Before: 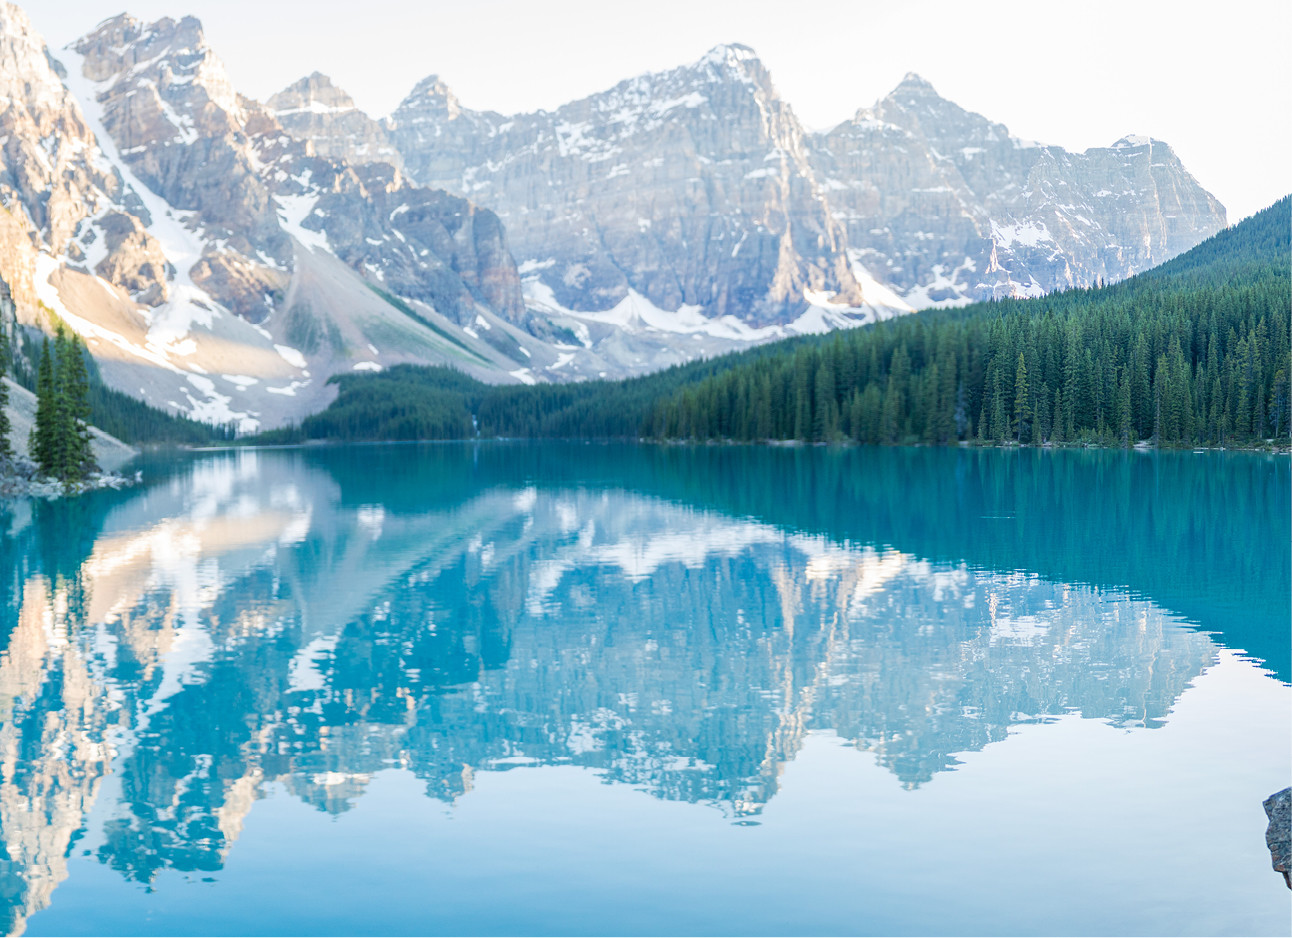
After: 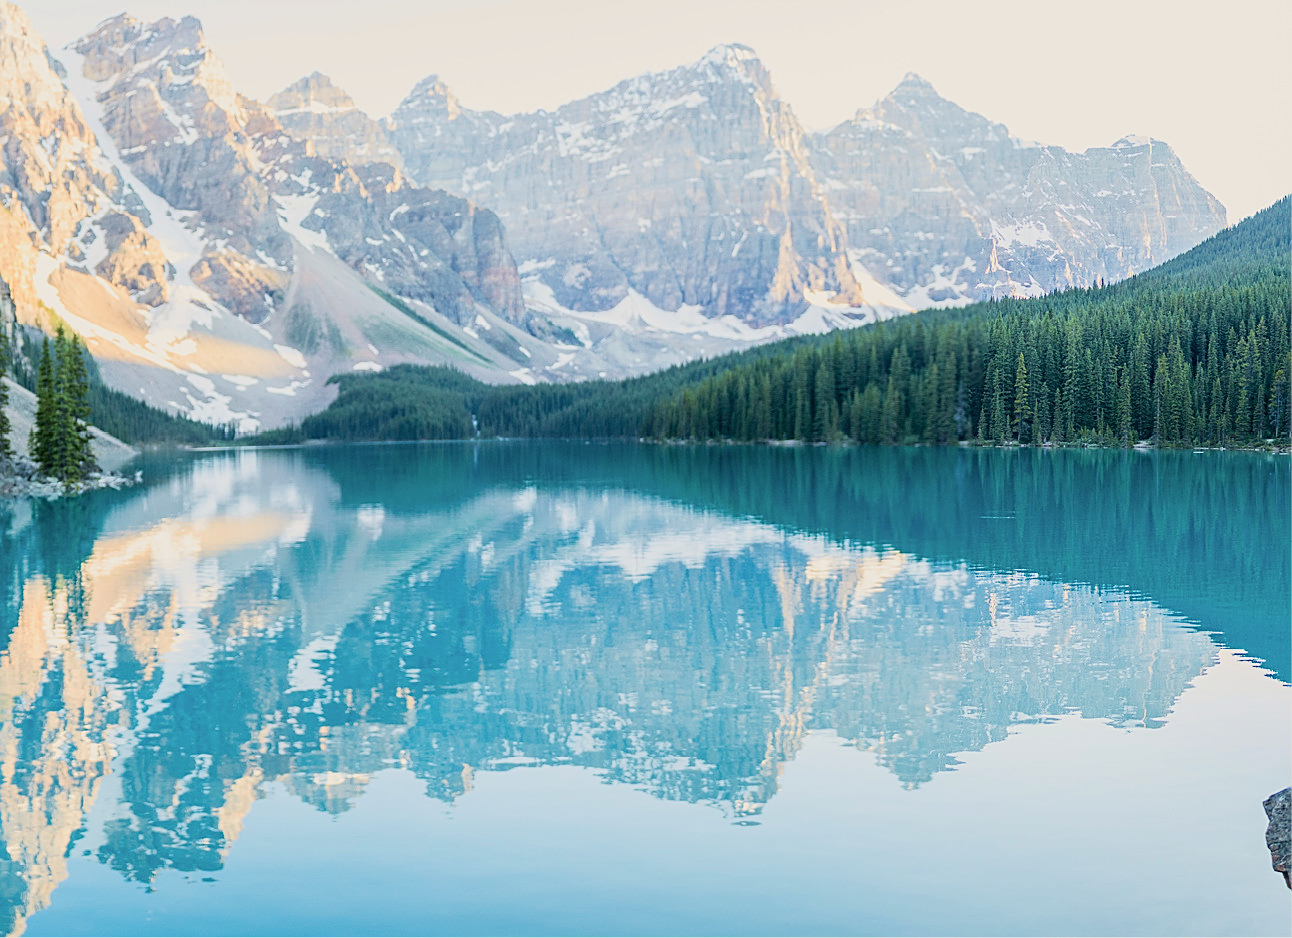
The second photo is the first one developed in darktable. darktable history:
sharpen: on, module defaults
white balance: red 1.009, blue 0.985
tone curve: curves: ch0 [(0, 0) (0.091, 0.066) (0.184, 0.16) (0.491, 0.519) (0.748, 0.765) (1, 0.919)]; ch1 [(0, 0) (0.179, 0.173) (0.322, 0.32) (0.424, 0.424) (0.502, 0.504) (0.56, 0.578) (0.631, 0.675) (0.777, 0.806) (1, 1)]; ch2 [(0, 0) (0.434, 0.447) (0.483, 0.487) (0.547, 0.573) (0.676, 0.673) (1, 1)], color space Lab, independent channels, preserve colors none
